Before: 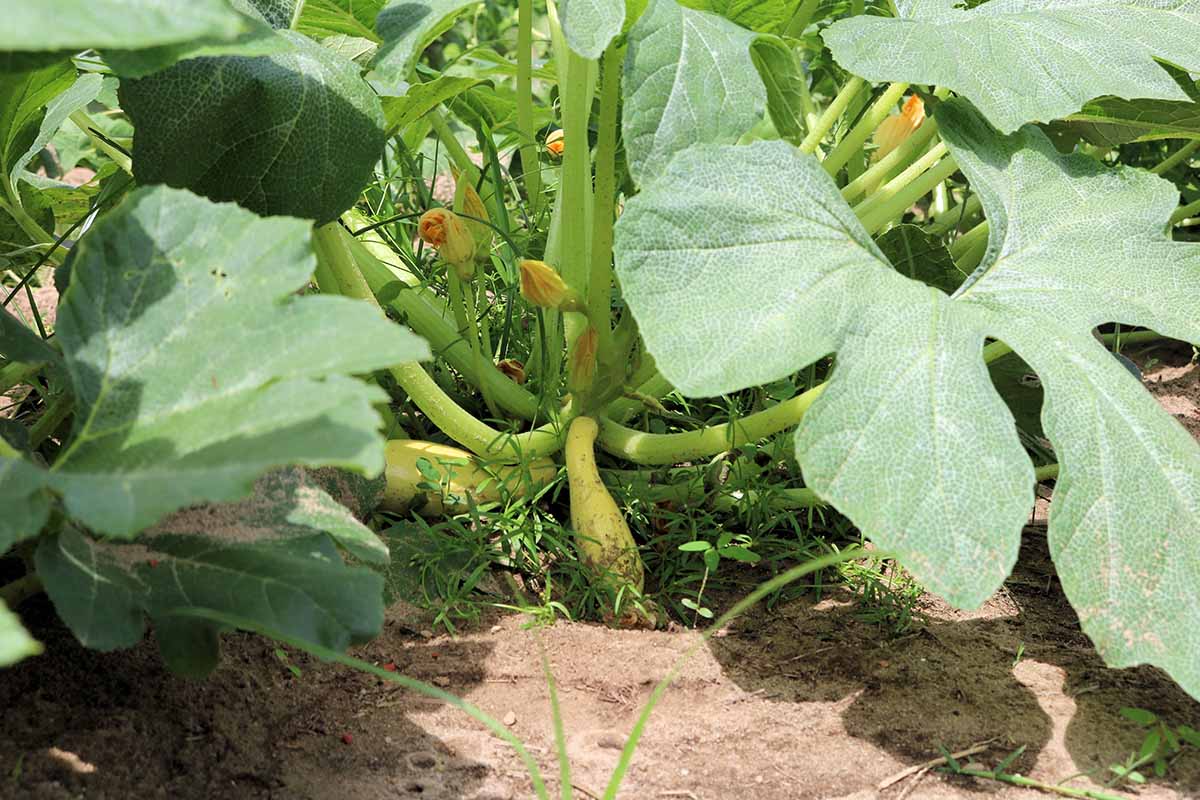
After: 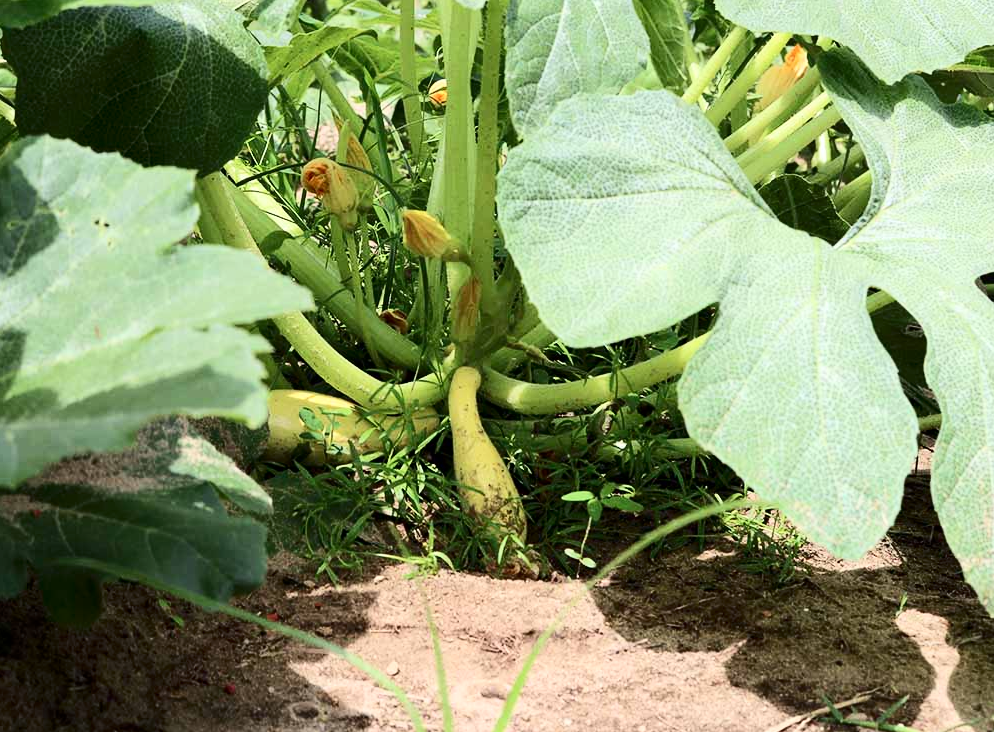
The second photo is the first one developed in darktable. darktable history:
contrast brightness saturation: contrast 0.28
crop: left 9.807%, top 6.259%, right 7.334%, bottom 2.177%
